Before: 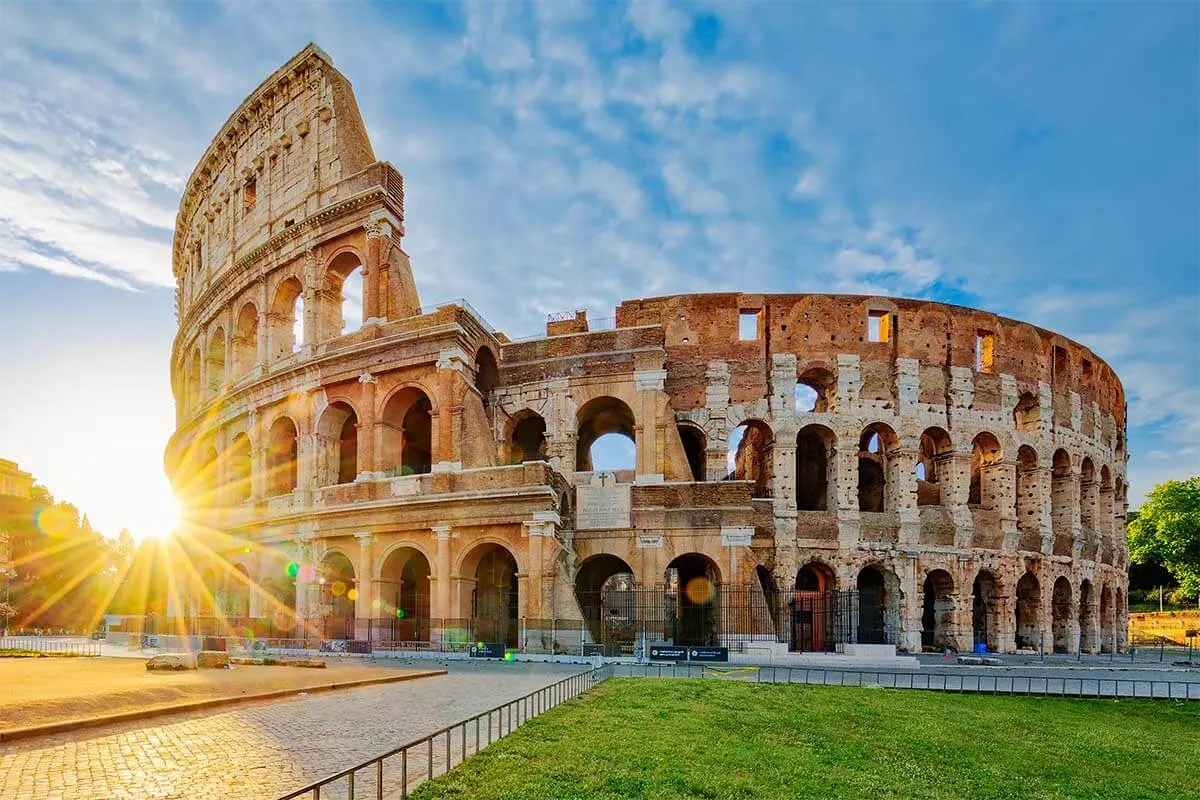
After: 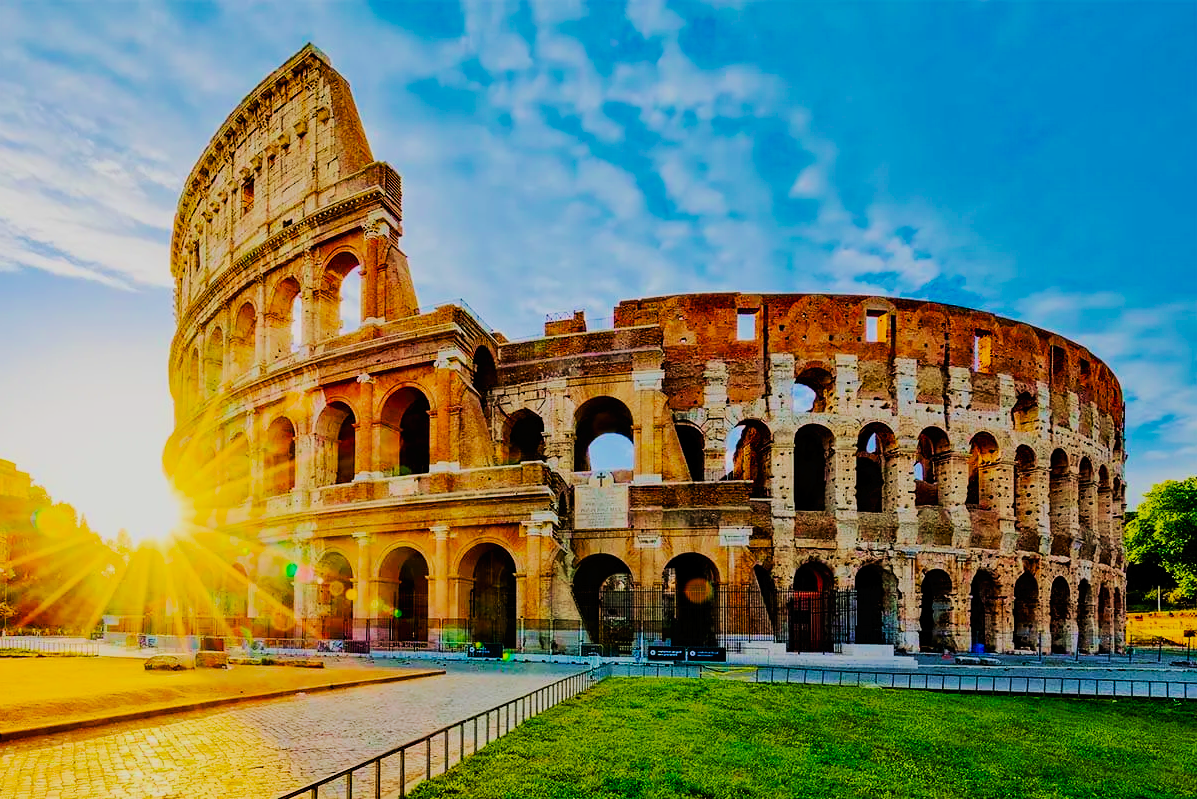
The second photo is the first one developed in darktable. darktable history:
velvia: strength 36.86%
tone curve: curves: ch0 [(0, 0) (0.003, 0.007) (0.011, 0.008) (0.025, 0.007) (0.044, 0.009) (0.069, 0.012) (0.1, 0.02) (0.136, 0.035) (0.177, 0.06) (0.224, 0.104) (0.277, 0.16) (0.335, 0.228) (0.399, 0.308) (0.468, 0.418) (0.543, 0.525) (0.623, 0.635) (0.709, 0.723) (0.801, 0.802) (0.898, 0.889) (1, 1)], preserve colors none
crop and rotate: left 0.183%, bottom 0.013%
filmic rgb: middle gray luminance 29.01%, black relative exposure -10.31 EV, white relative exposure 5.48 EV, target black luminance 0%, hardness 3.97, latitude 2.29%, contrast 1.128, highlights saturation mix 6.48%, shadows ↔ highlights balance 15.42%
color balance rgb: power › hue 72.02°, perceptual saturation grading › global saturation 41.906%
